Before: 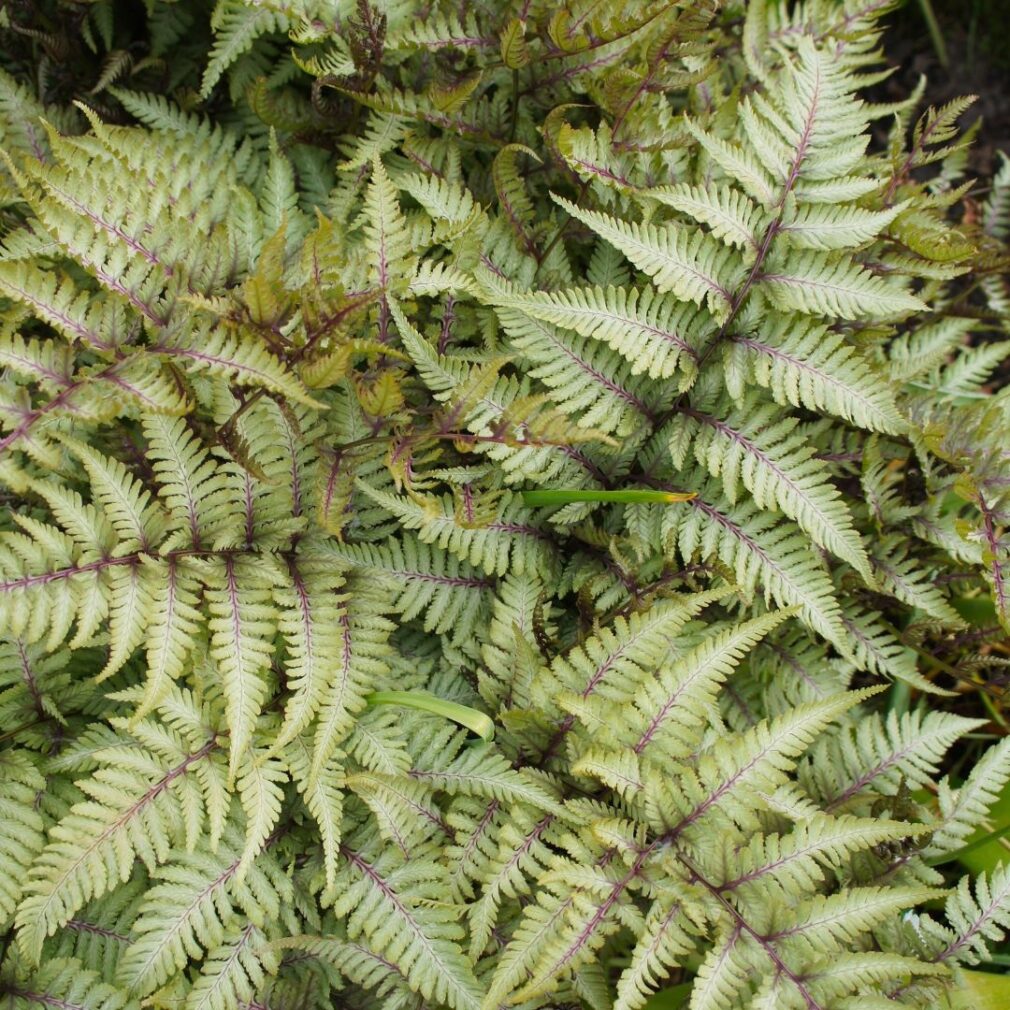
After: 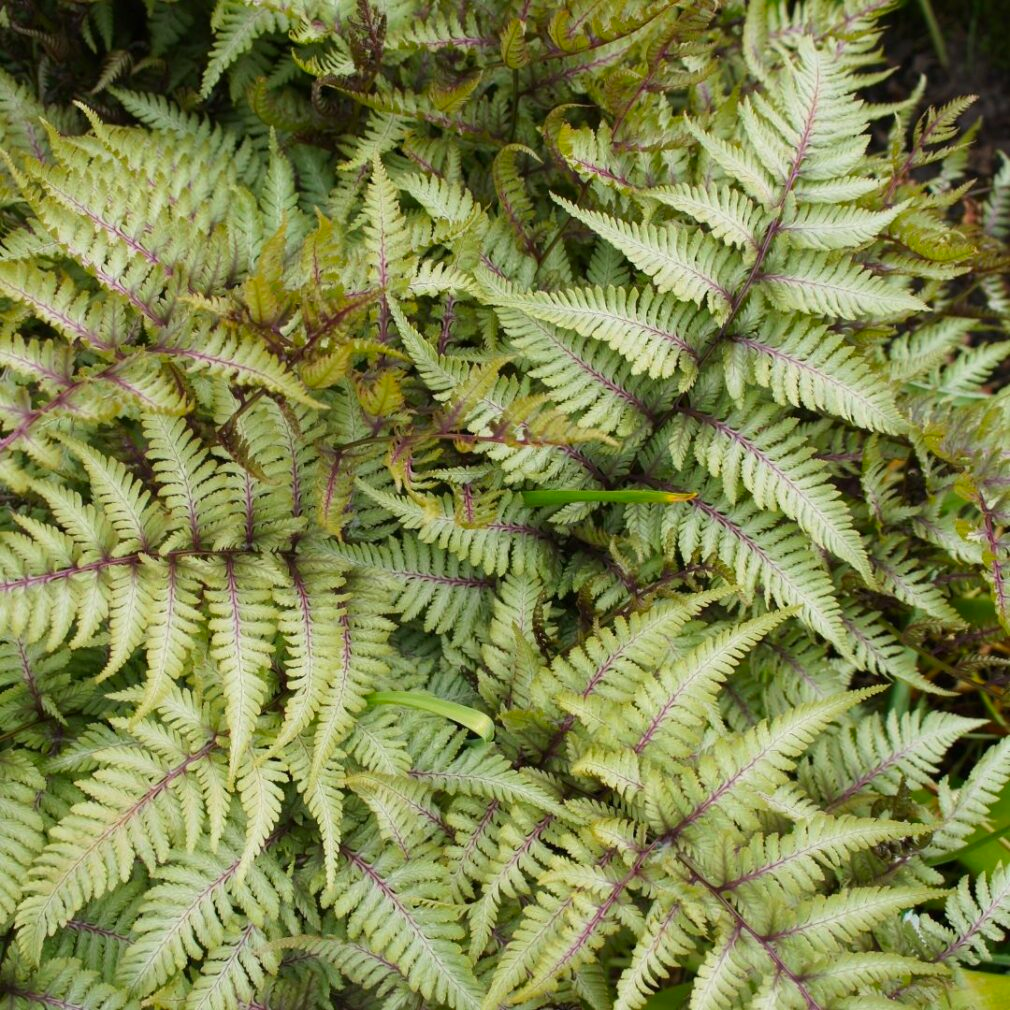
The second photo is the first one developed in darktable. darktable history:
contrast brightness saturation: contrast 0.042, saturation 0.154
